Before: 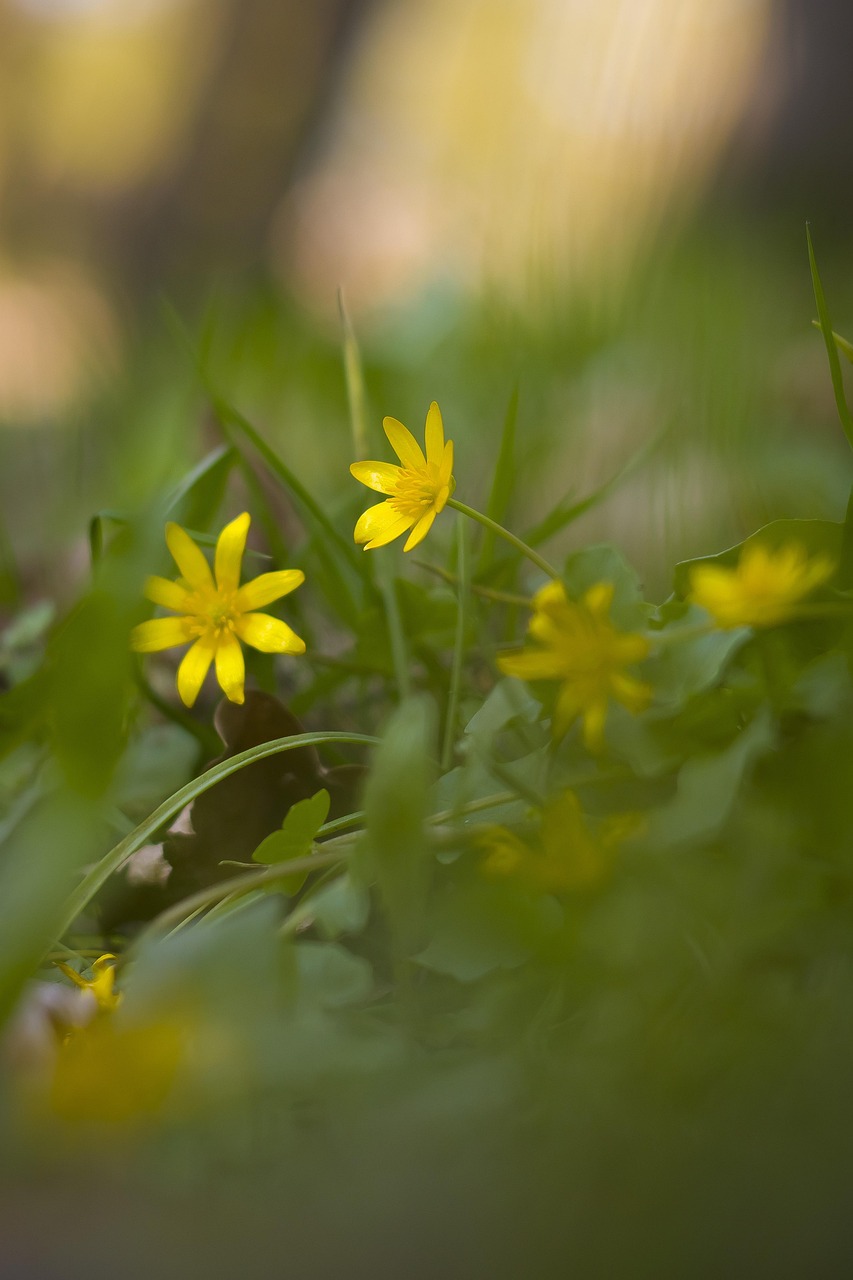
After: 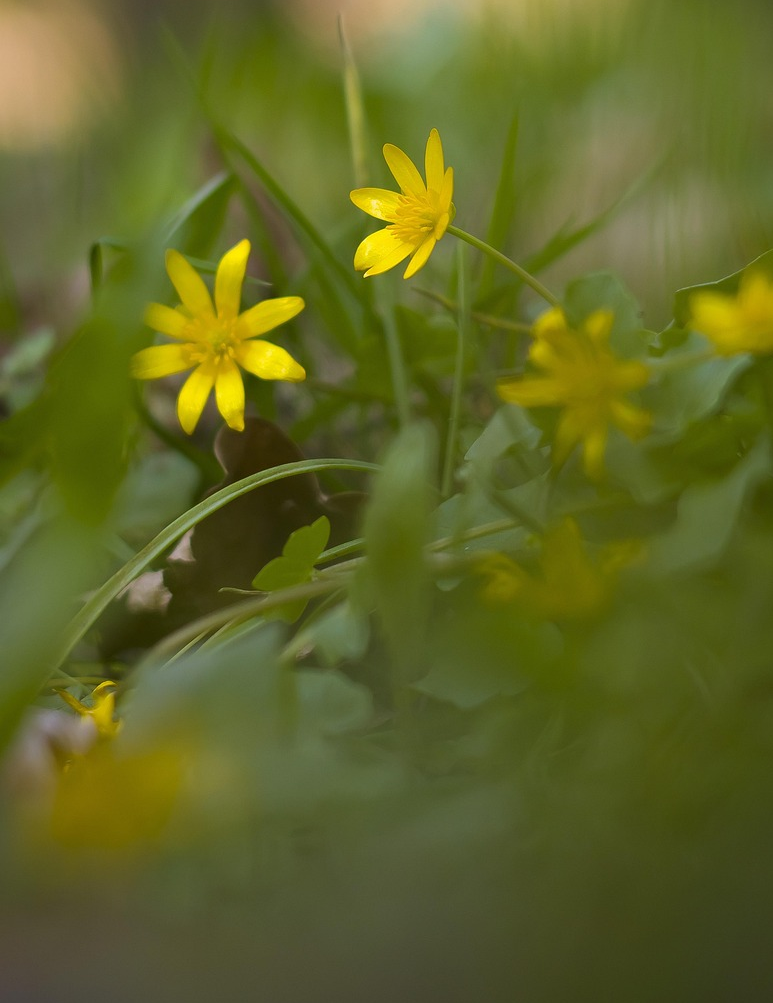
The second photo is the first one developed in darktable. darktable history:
crop: top 21.377%, right 9.373%, bottom 0.254%
